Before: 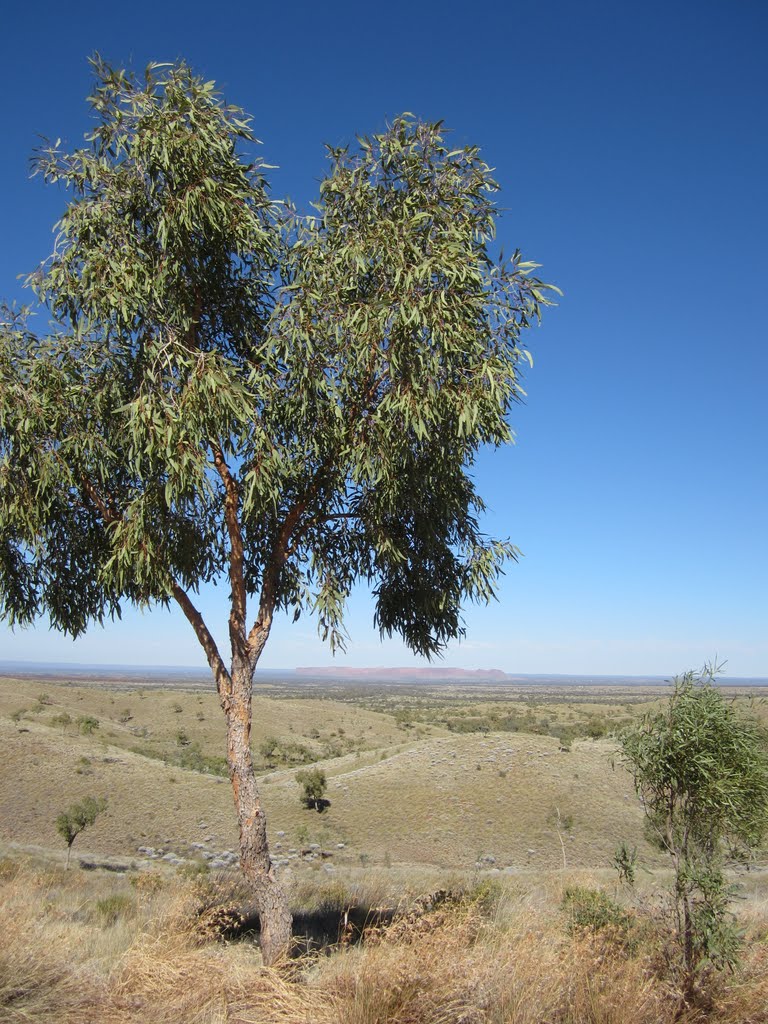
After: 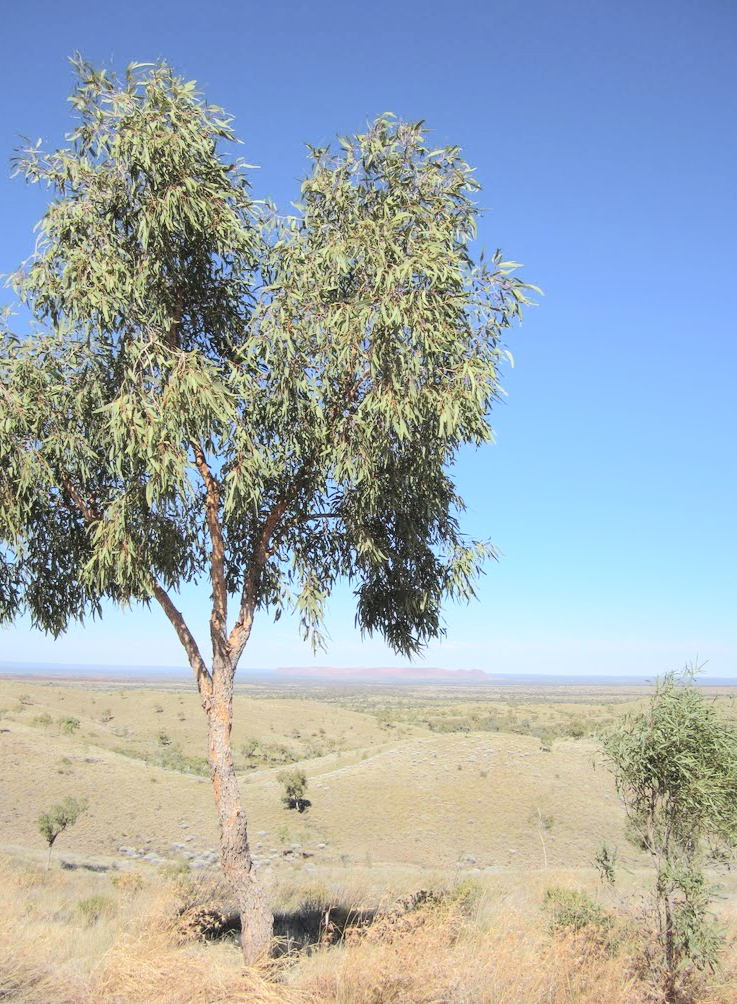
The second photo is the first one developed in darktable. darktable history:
local contrast: highlights 105%, shadows 103%, detail 119%, midtone range 0.2
contrast brightness saturation: brightness 0.27
tone curve: curves: ch0 [(0, 0) (0.003, 0.049) (0.011, 0.052) (0.025, 0.061) (0.044, 0.08) (0.069, 0.101) (0.1, 0.119) (0.136, 0.139) (0.177, 0.172) (0.224, 0.222) (0.277, 0.292) (0.335, 0.367) (0.399, 0.444) (0.468, 0.538) (0.543, 0.623) (0.623, 0.713) (0.709, 0.784) (0.801, 0.844) (0.898, 0.916) (1, 1)], color space Lab, independent channels, preserve colors none
crop and rotate: left 2.591%, right 1.325%, bottom 1.9%
